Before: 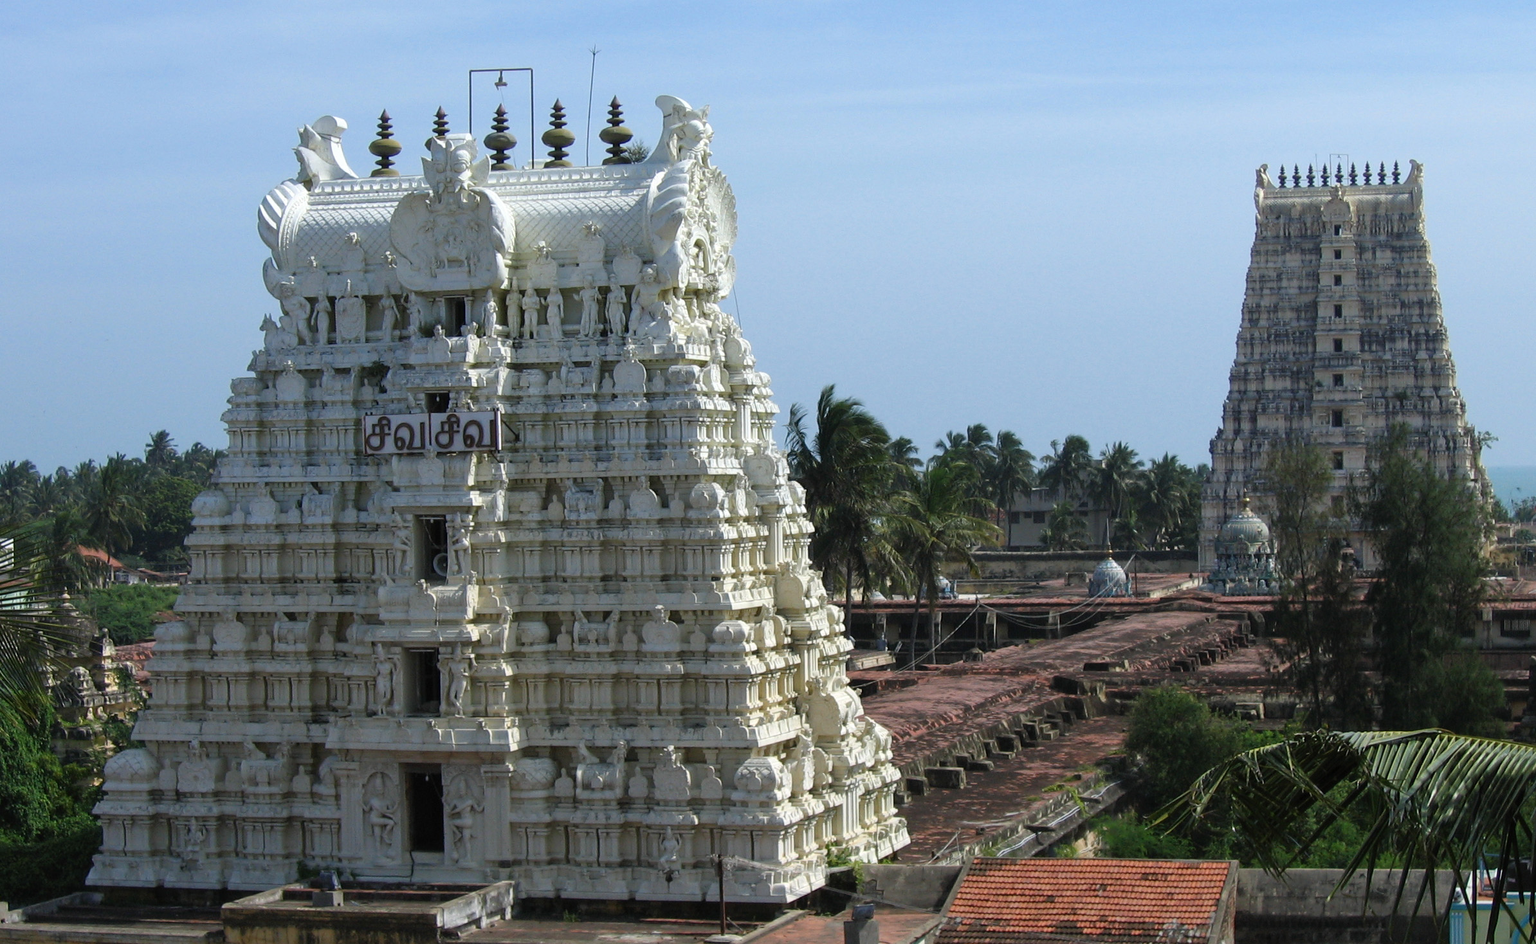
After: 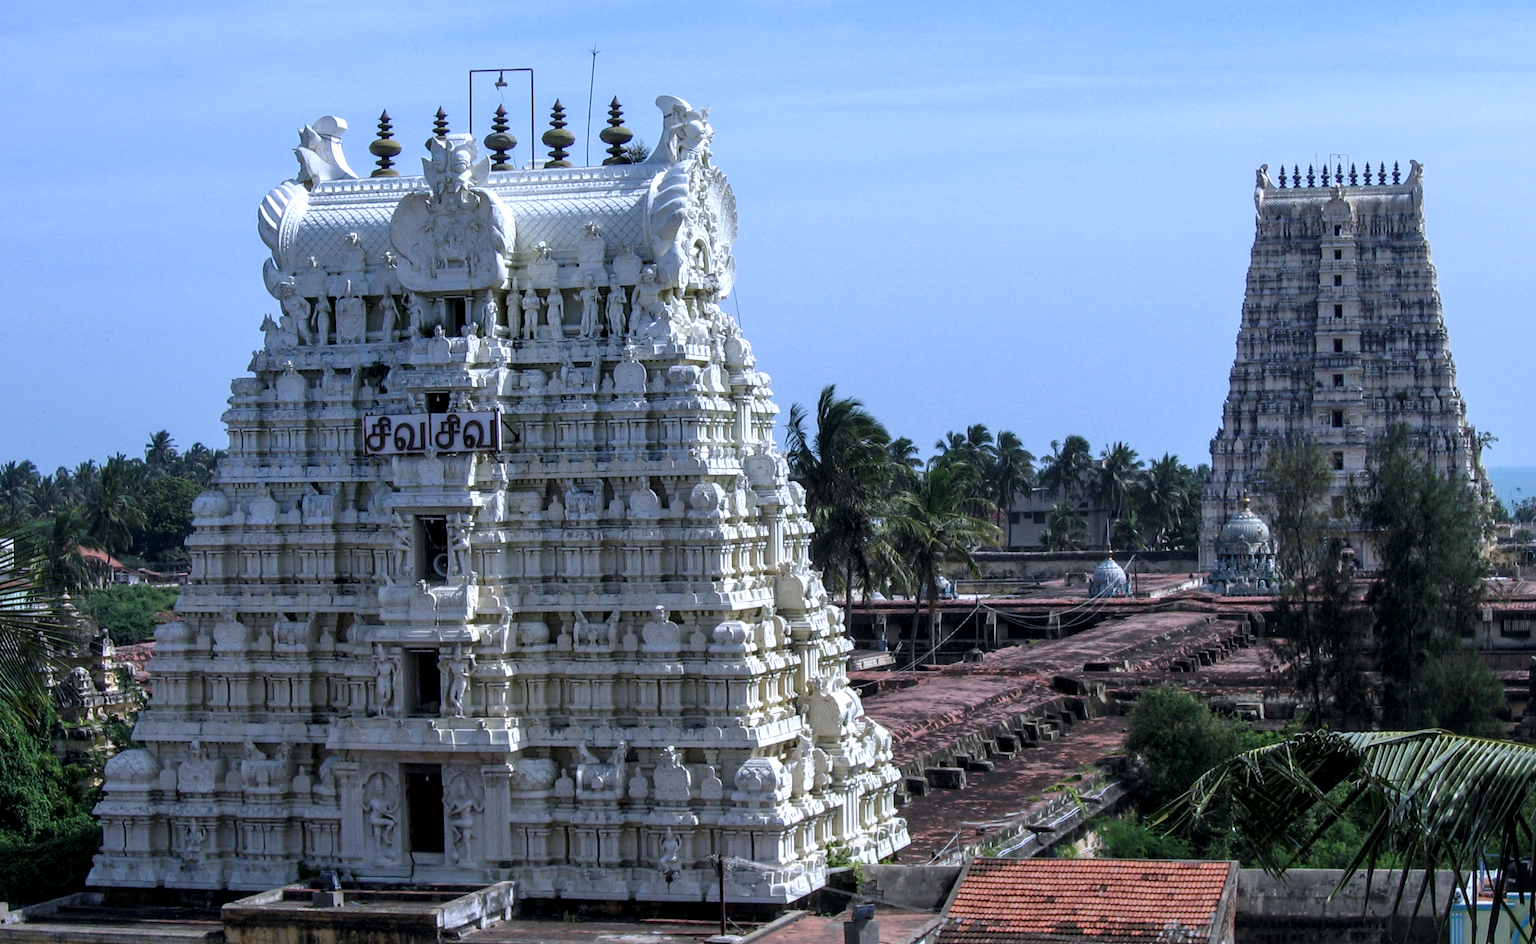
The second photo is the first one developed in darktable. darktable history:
color calibration: illuminant custom, x 0.373, y 0.388, temperature 4269.97 K
local contrast: detail 144%
